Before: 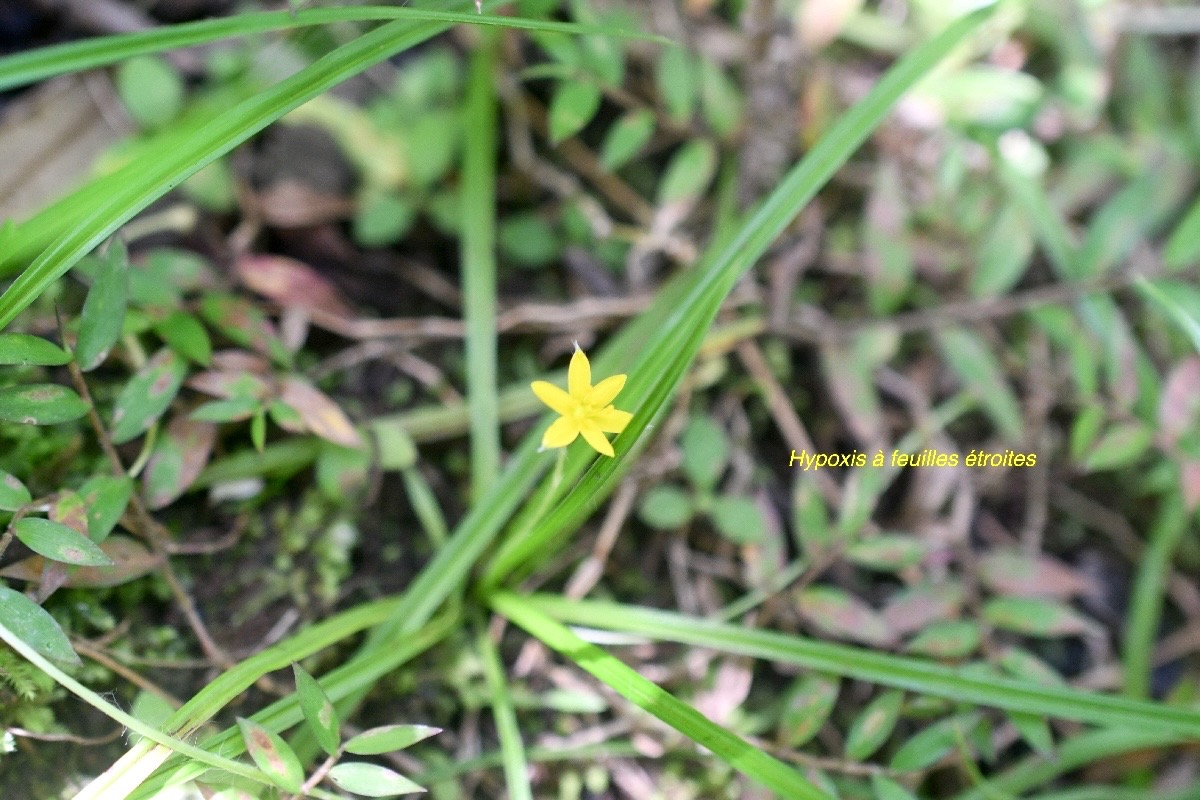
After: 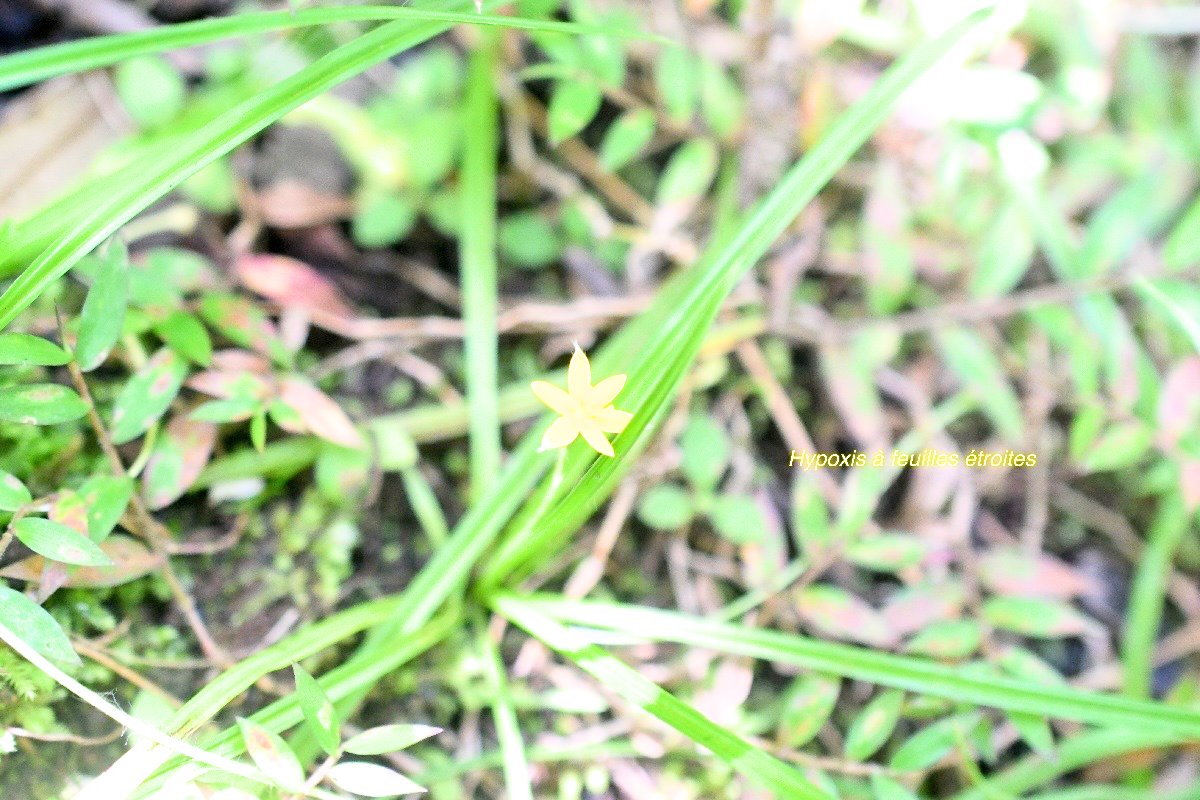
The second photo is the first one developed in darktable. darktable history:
filmic rgb: black relative exposure -7.65 EV, white relative exposure 4.56 EV, hardness 3.61, color science v6 (2022)
exposure: exposure 1.999 EV, compensate highlight preservation false
